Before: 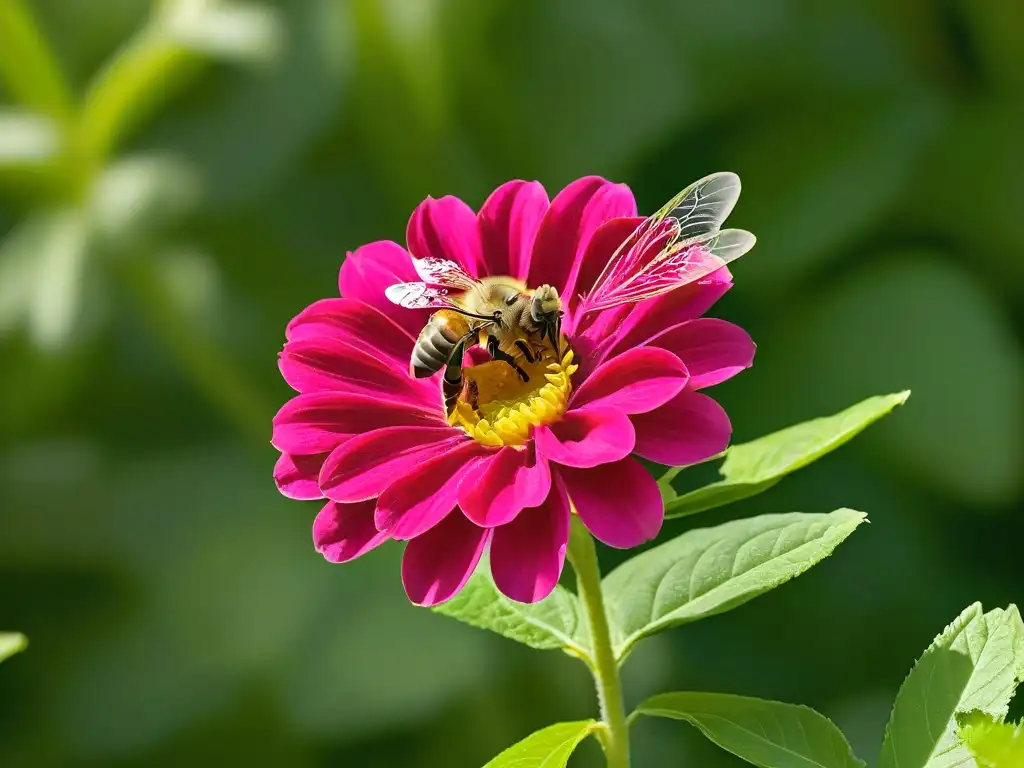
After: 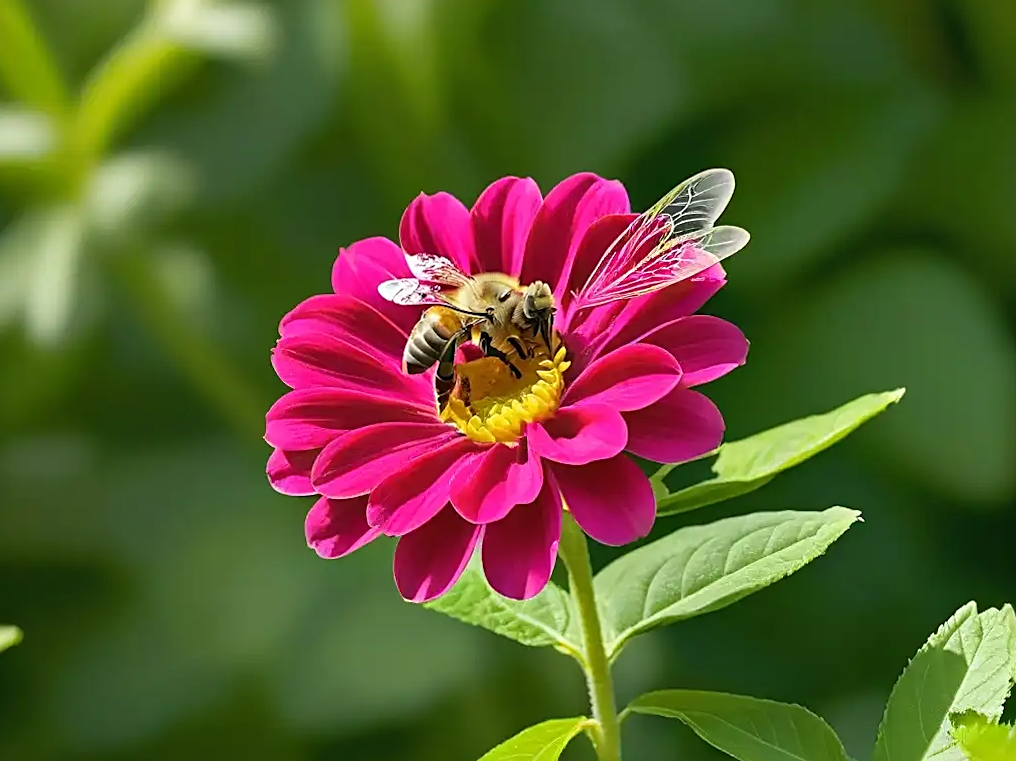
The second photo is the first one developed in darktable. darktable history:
sharpen: on, module defaults
rotate and perspective: rotation 0.192°, lens shift (horizontal) -0.015, crop left 0.005, crop right 0.996, crop top 0.006, crop bottom 0.99
